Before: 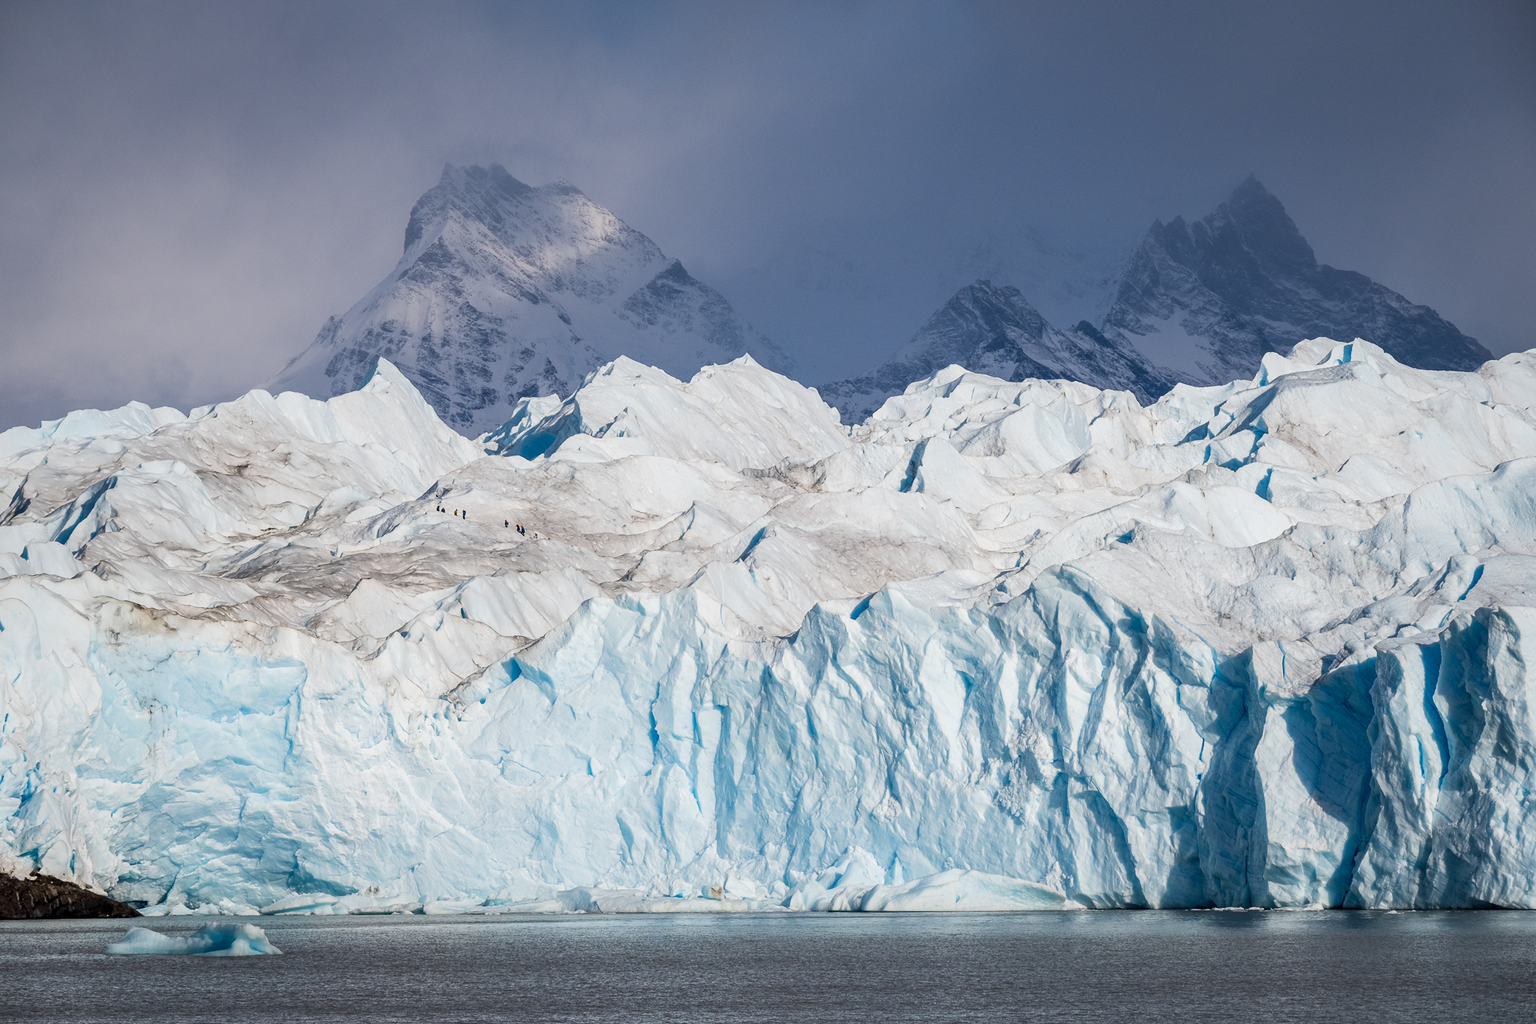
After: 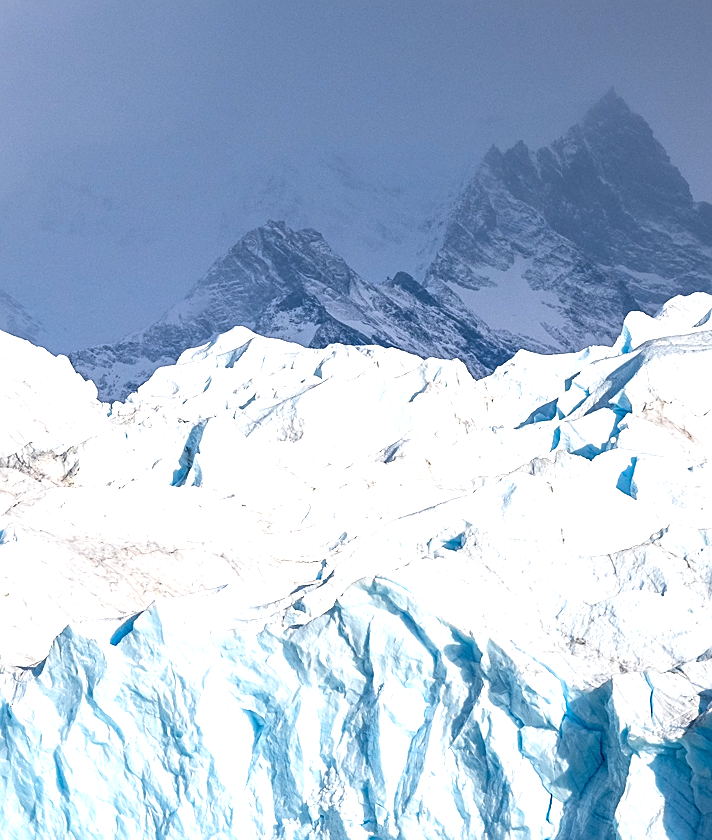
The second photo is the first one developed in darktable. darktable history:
exposure: black level correction 0, exposure 0.95 EV, compensate exposure bias true, compensate highlight preservation false
sharpen: on, module defaults
crop and rotate: left 49.642%, top 10.09%, right 13.237%, bottom 24.261%
